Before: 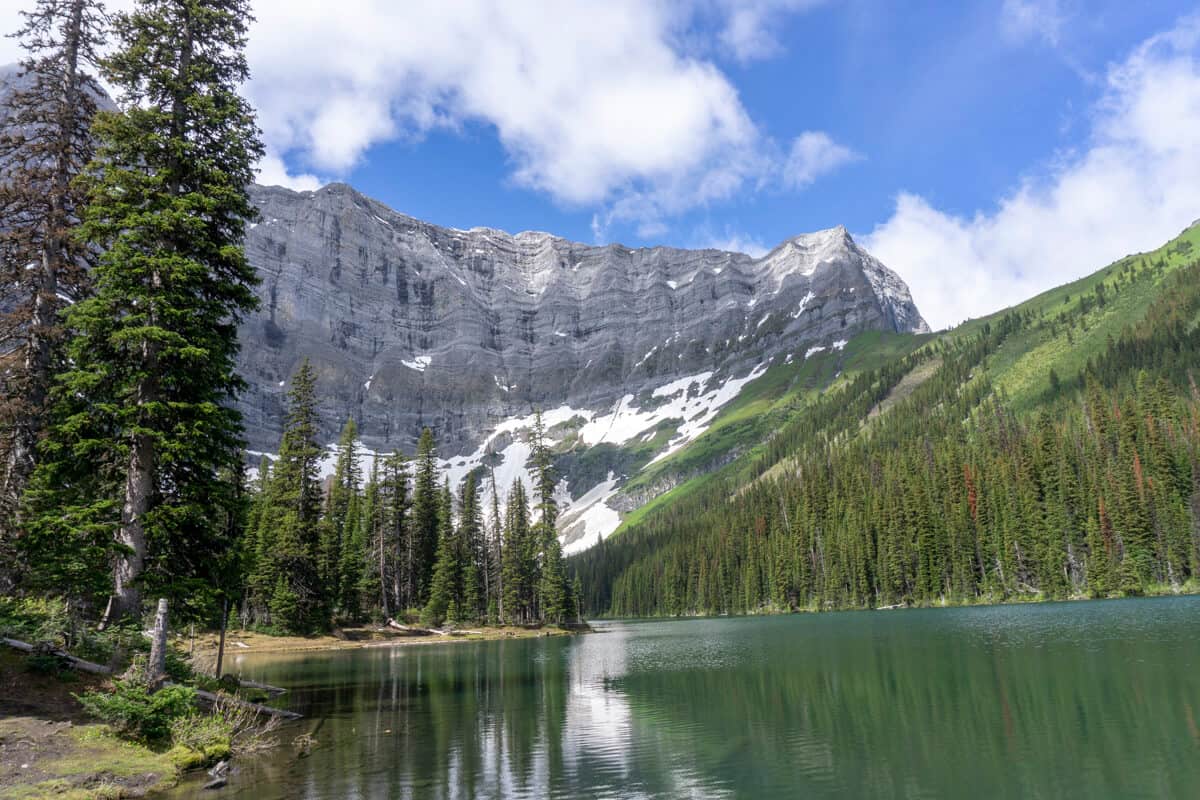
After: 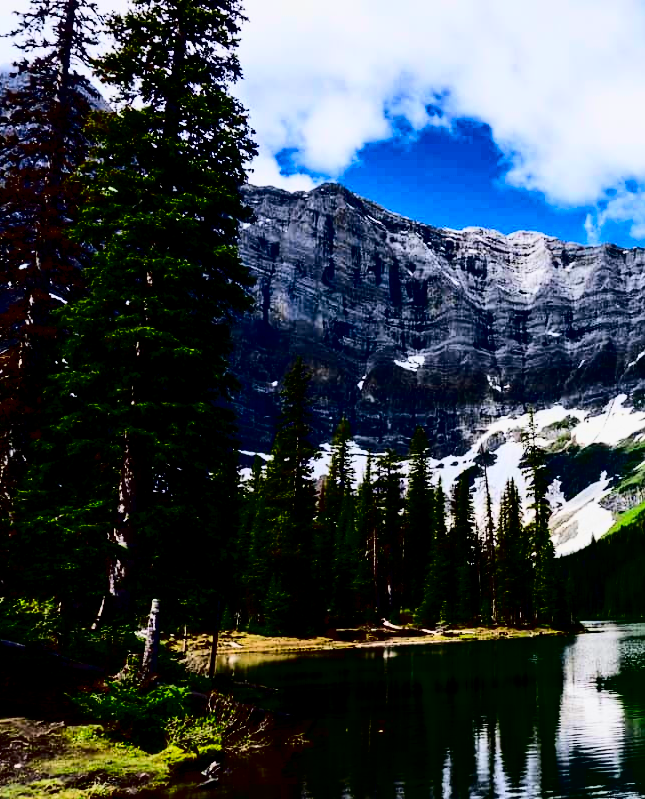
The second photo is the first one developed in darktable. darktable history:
crop: left 0.587%, right 45.588%, bottom 0.086%
filmic rgb: black relative exposure -3.86 EV, white relative exposure 3.48 EV, hardness 2.63, contrast 1.103
contrast brightness saturation: contrast 0.77, brightness -1, saturation 1
